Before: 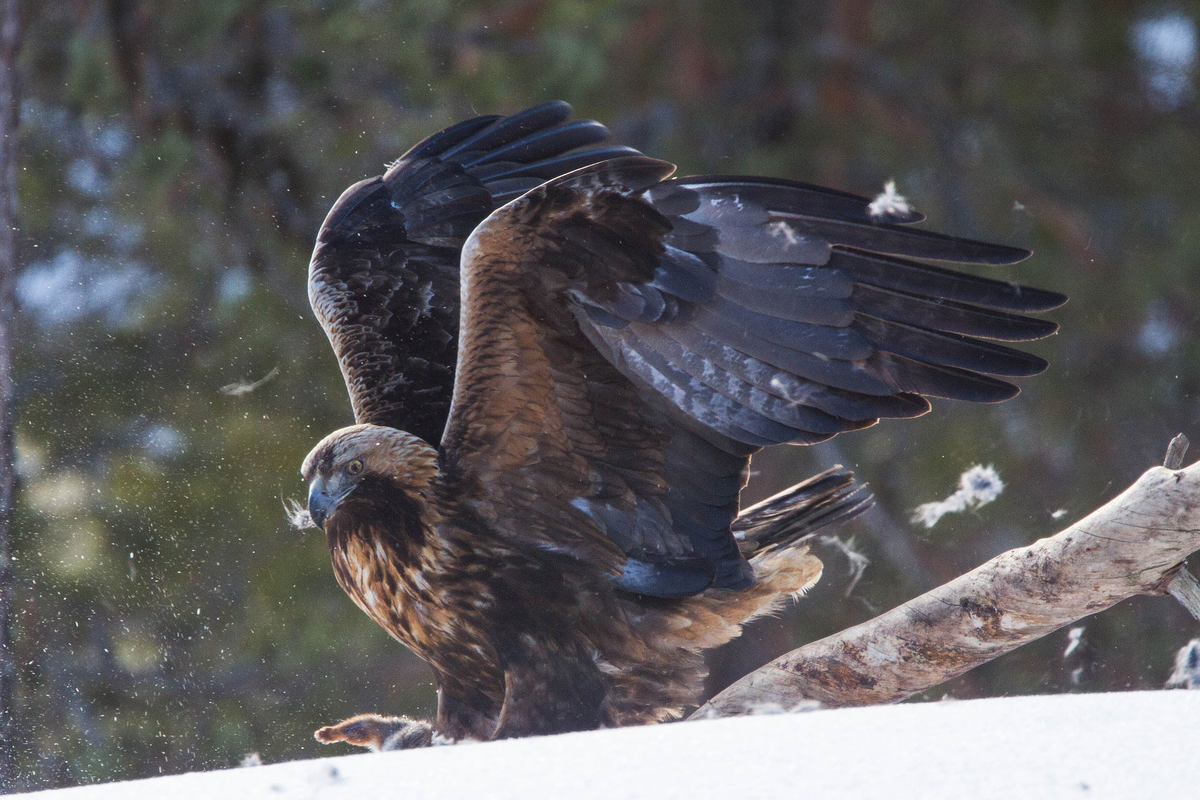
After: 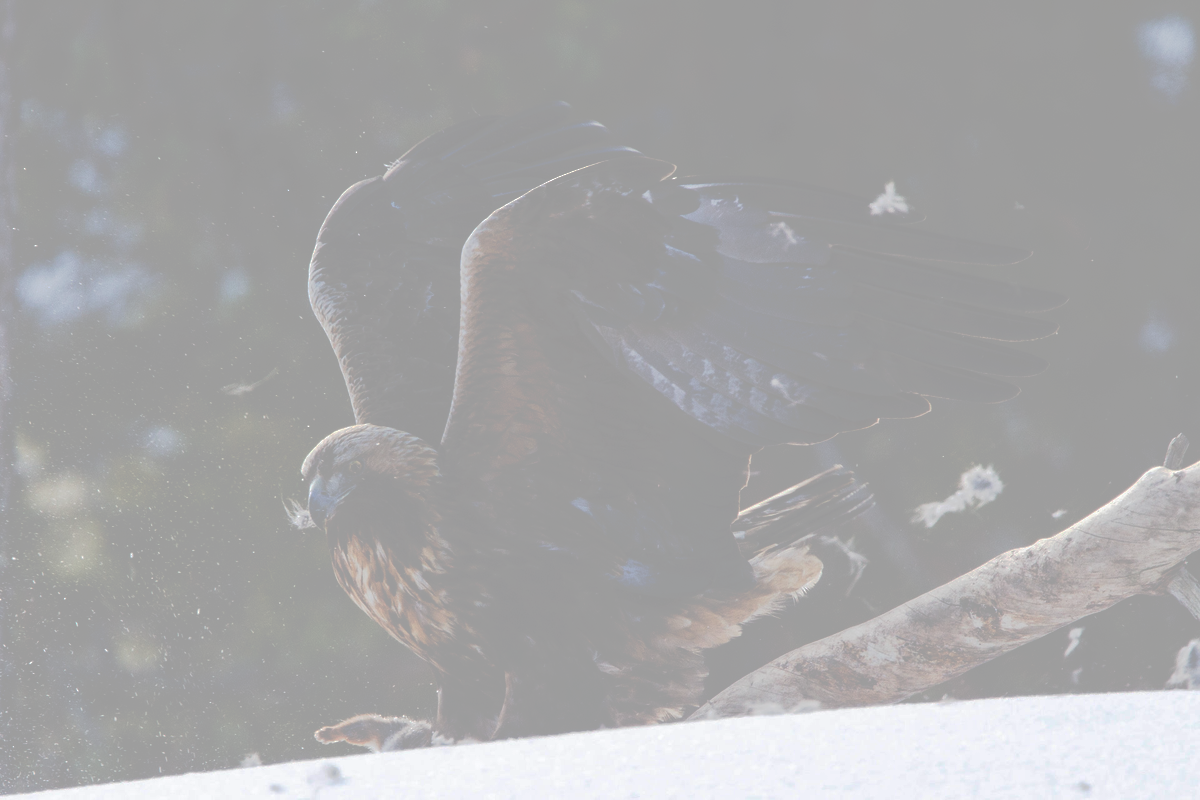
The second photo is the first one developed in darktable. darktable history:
tone curve: curves: ch0 [(0, 0) (0.003, 0.626) (0.011, 0.626) (0.025, 0.63) (0.044, 0.631) (0.069, 0.632) (0.1, 0.636) (0.136, 0.637) (0.177, 0.641) (0.224, 0.642) (0.277, 0.646) (0.335, 0.649) (0.399, 0.661) (0.468, 0.679) (0.543, 0.702) (0.623, 0.732) (0.709, 0.769) (0.801, 0.804) (0.898, 0.847) (1, 1)], preserve colors none
sharpen: radius 2.902, amount 0.883, threshold 47.492
